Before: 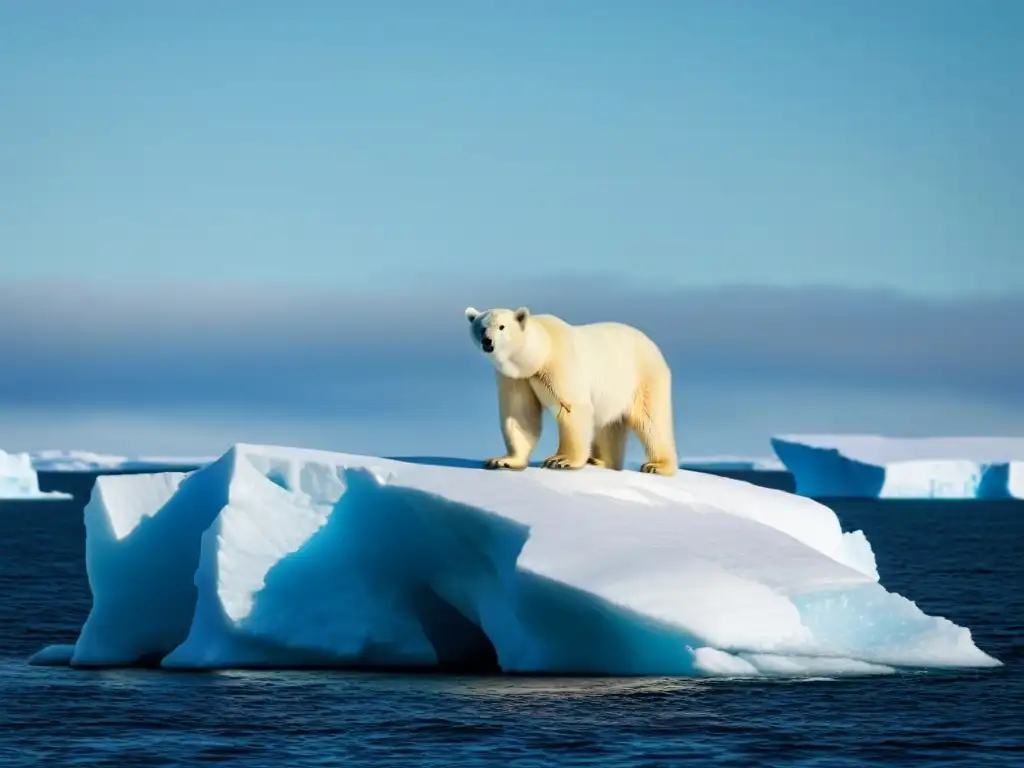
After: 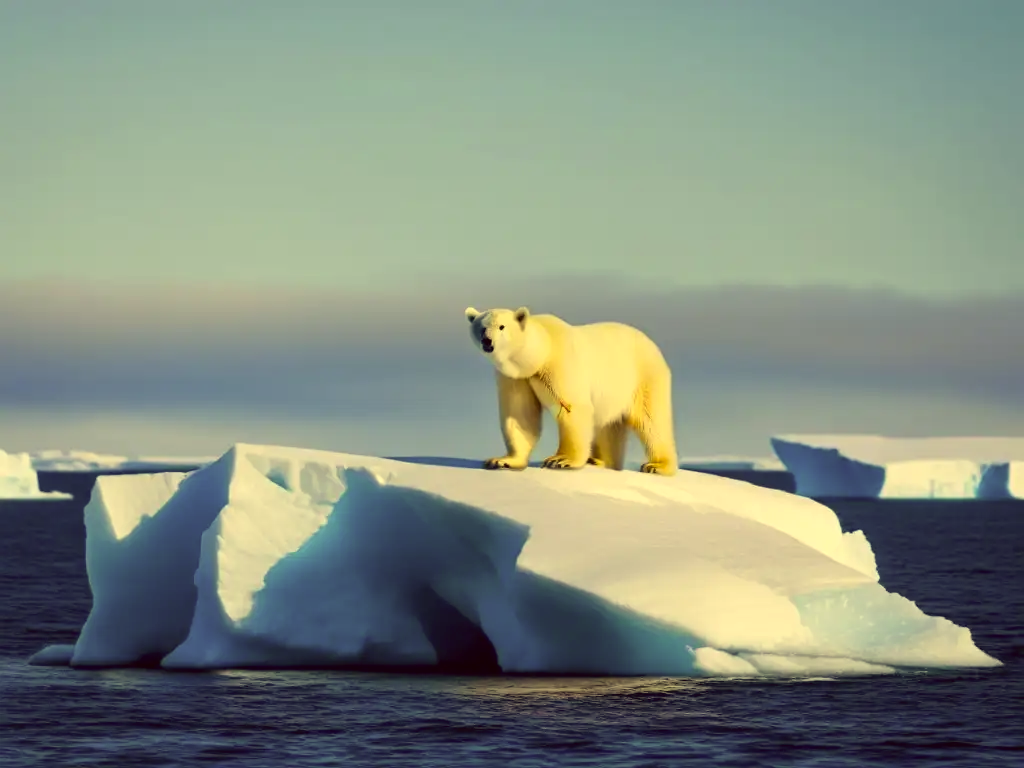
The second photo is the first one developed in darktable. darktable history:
color correction: highlights a* -0.335, highlights b* 39.56, shadows a* 9.6, shadows b* -0.521
